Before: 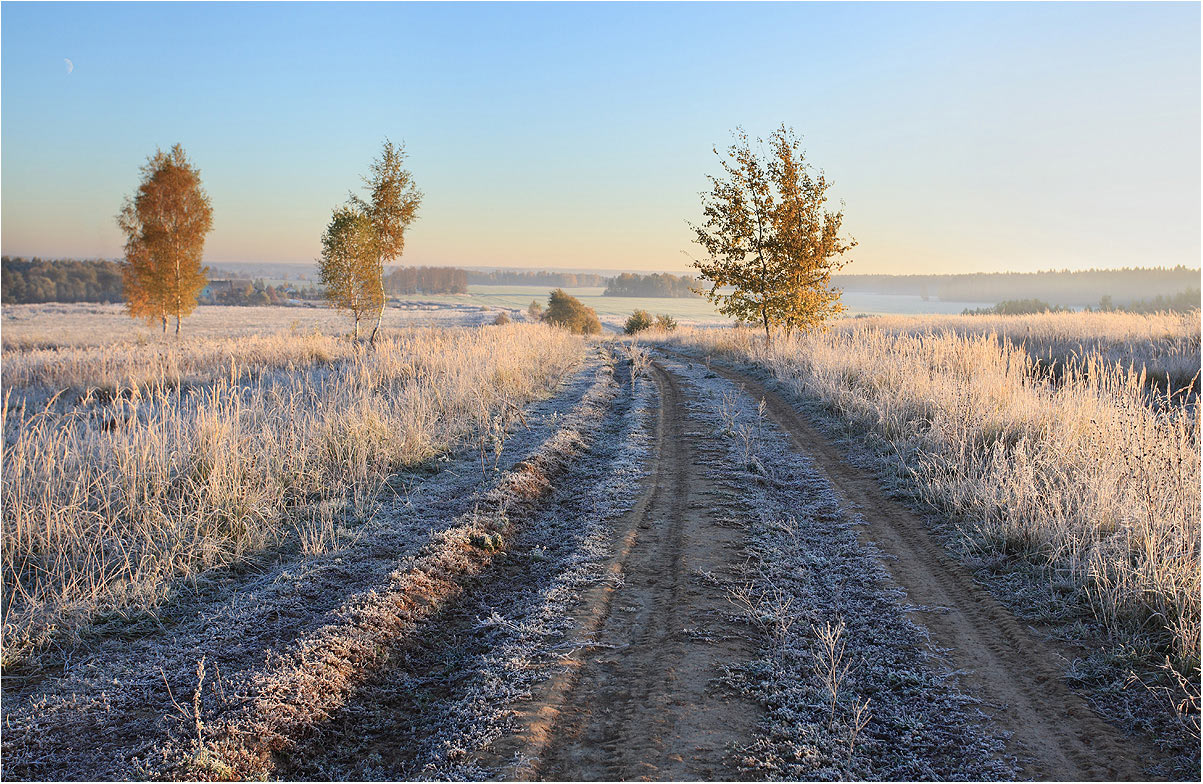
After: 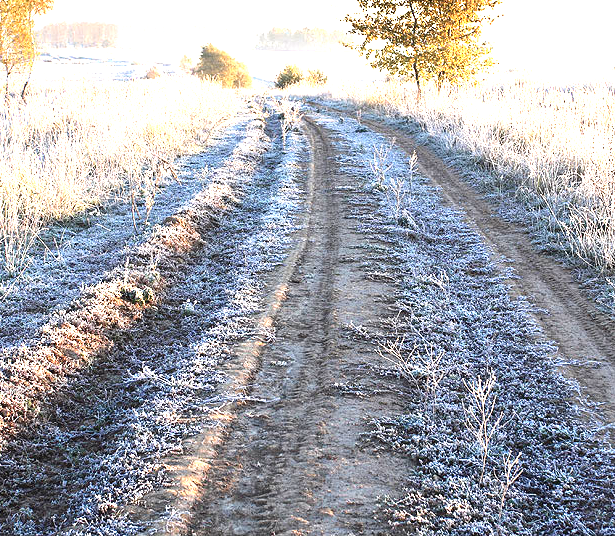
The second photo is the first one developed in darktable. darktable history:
tone equalizer: -8 EV -0.44 EV, -7 EV -0.426 EV, -6 EV -0.356 EV, -5 EV -0.183 EV, -3 EV 0.191 EV, -2 EV 0.309 EV, -1 EV 0.391 EV, +0 EV 0.388 EV, edges refinement/feathering 500, mask exposure compensation -1.57 EV, preserve details no
exposure: black level correction 0, exposure 1.446 EV, compensate exposure bias true, compensate highlight preservation false
crop and rotate: left 29.032%, top 31.466%, right 19.827%
